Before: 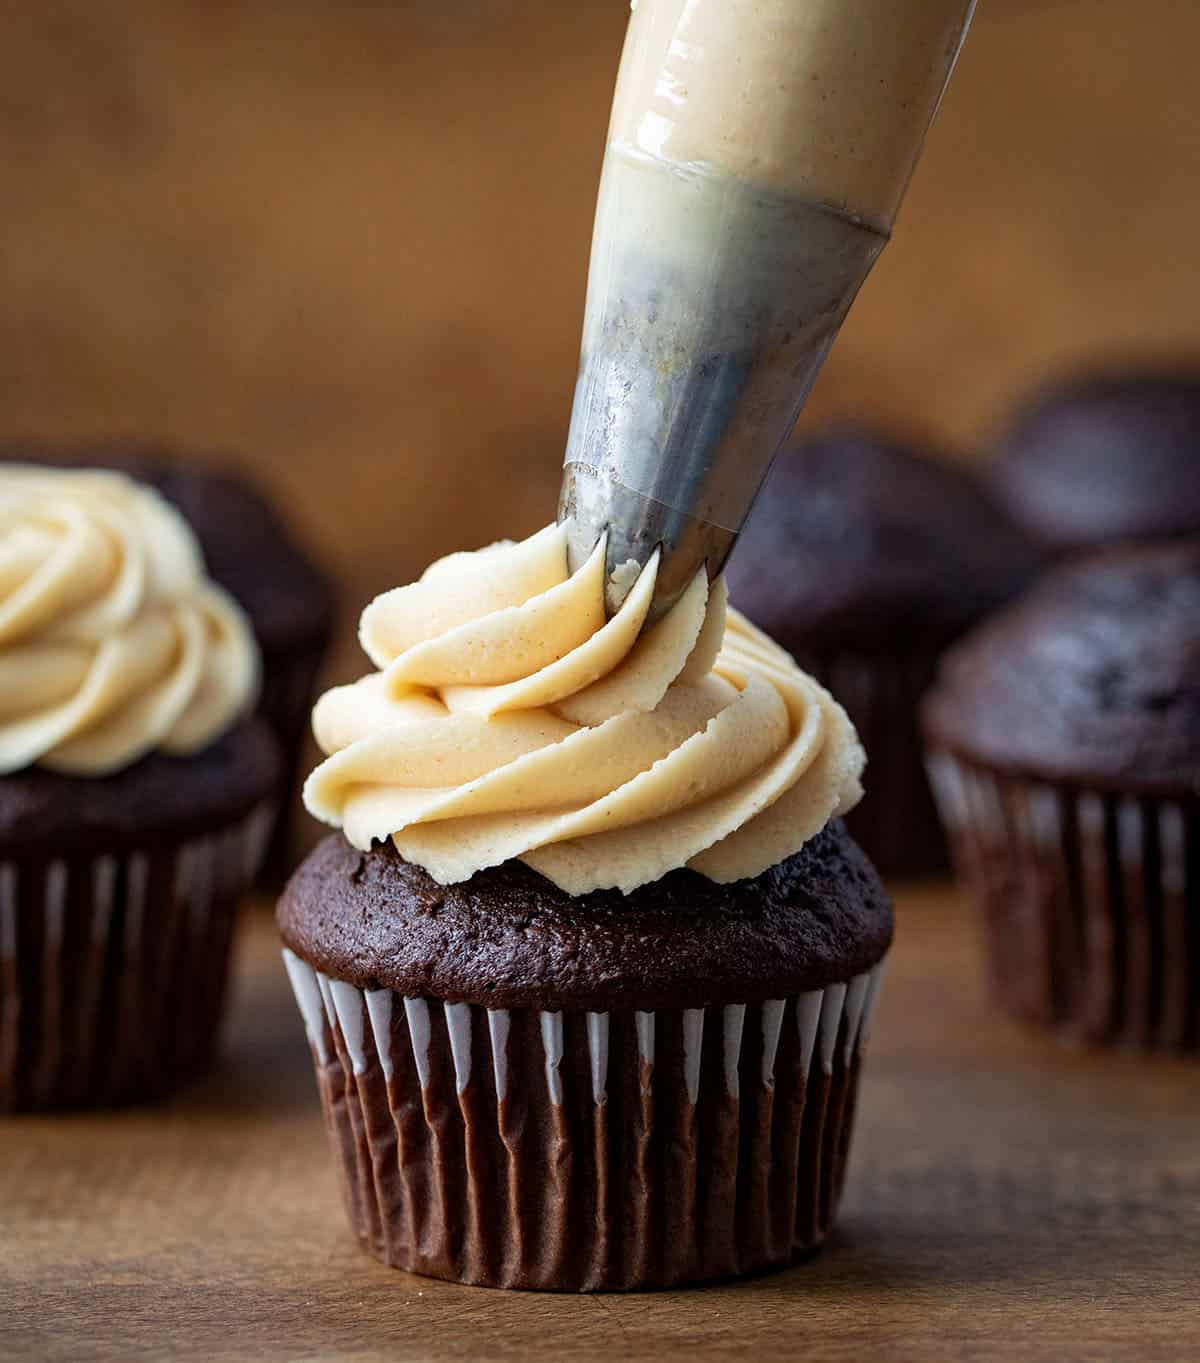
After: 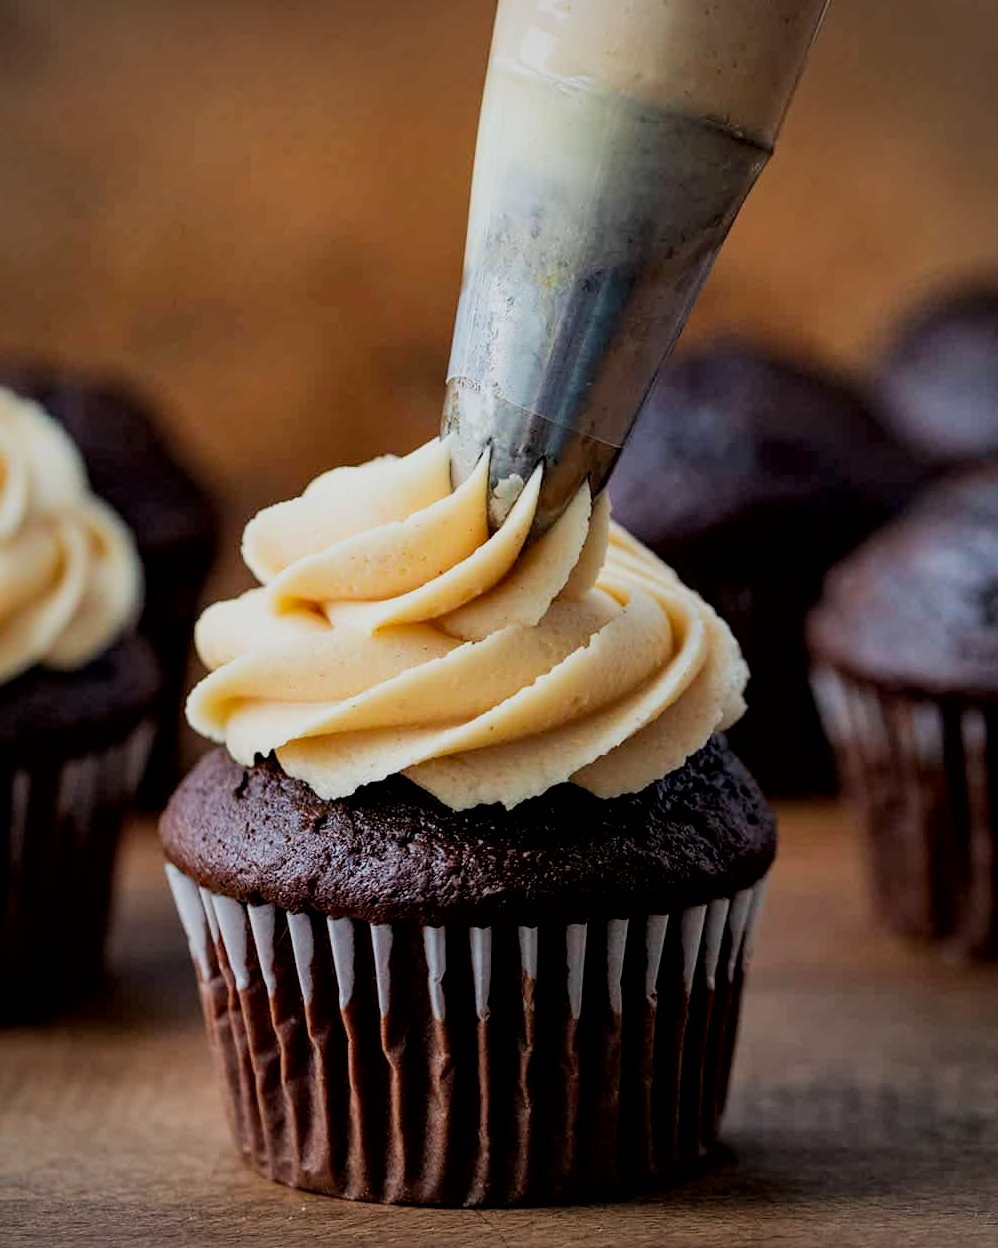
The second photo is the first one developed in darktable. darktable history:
vignetting: fall-off radius 60.89%, brightness -0.323
filmic rgb: black relative exposure -7.65 EV, white relative exposure 4.56 EV, hardness 3.61
local contrast: mode bilateral grid, contrast 21, coarseness 100, detail 150%, midtone range 0.2
crop: left 9.793%, top 6.258%, right 7.013%, bottom 2.131%
